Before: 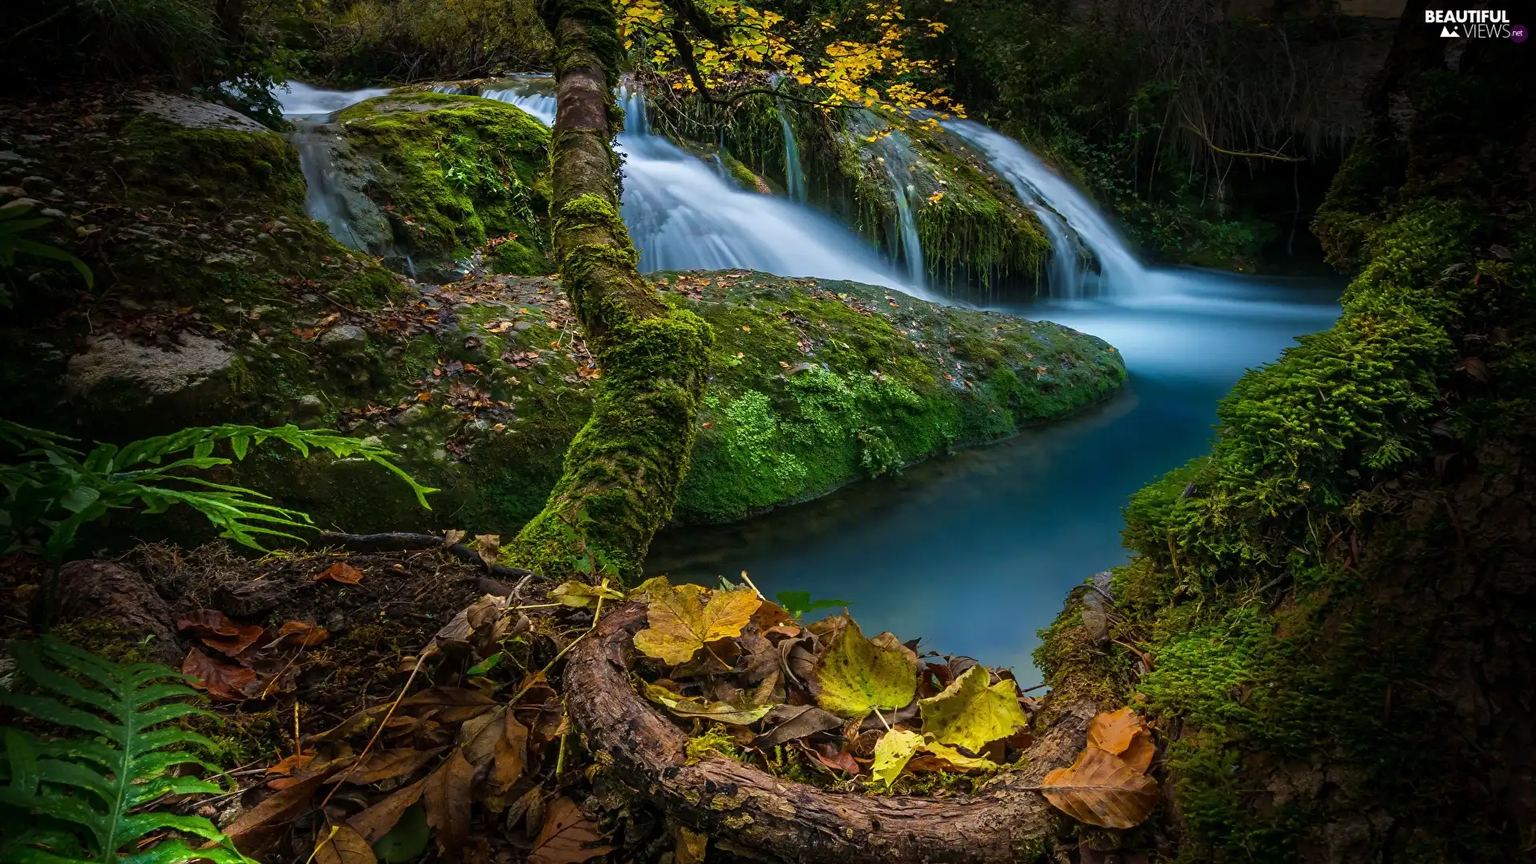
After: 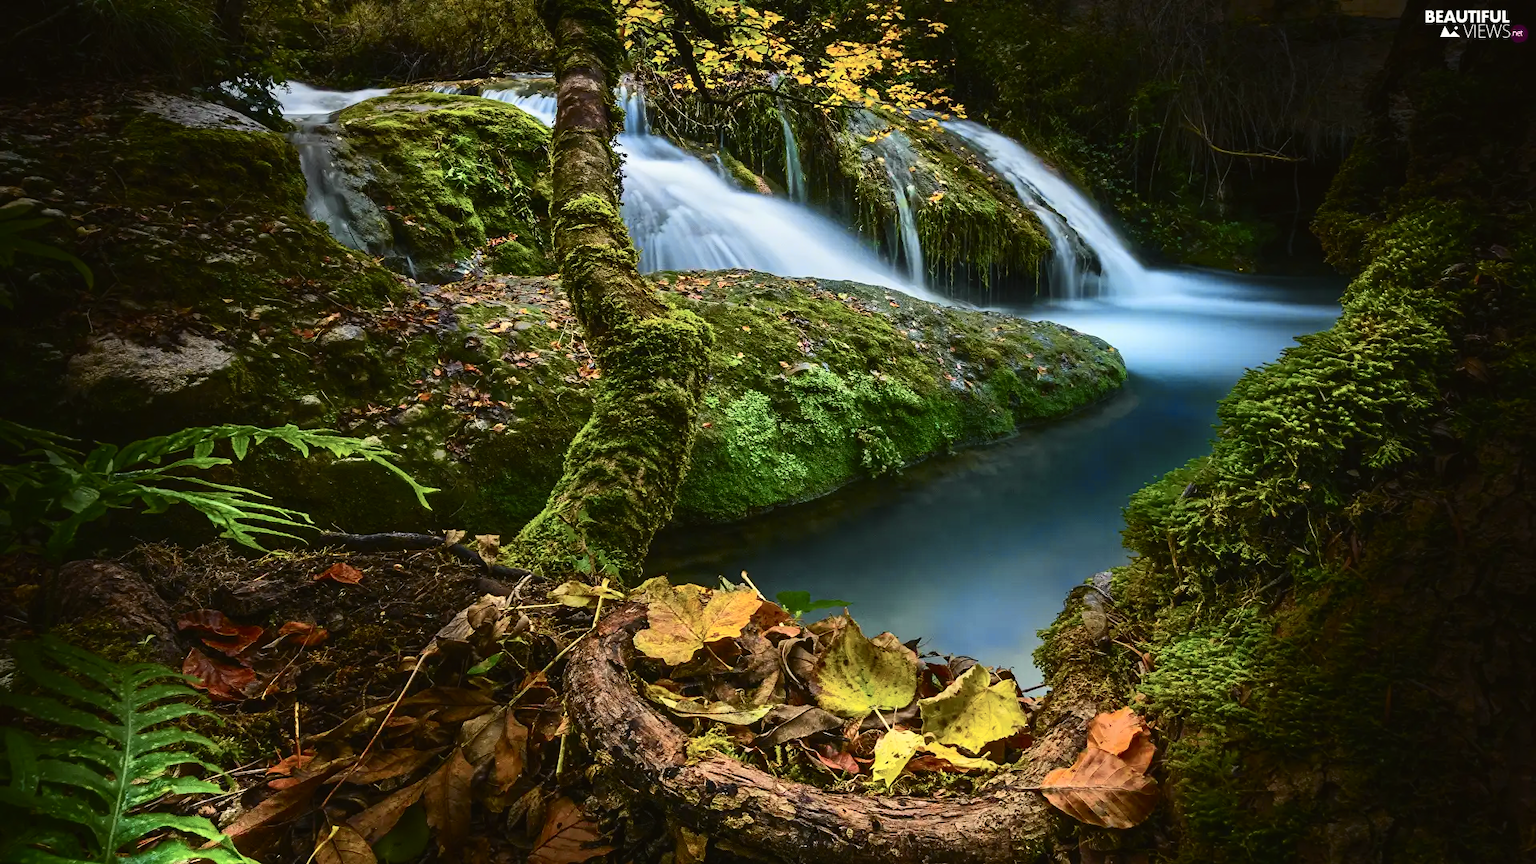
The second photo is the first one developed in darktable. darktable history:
tone curve: curves: ch0 [(0, 0.026) (0.184, 0.172) (0.391, 0.468) (0.446, 0.56) (0.605, 0.758) (0.831, 0.931) (0.992, 1)]; ch1 [(0, 0) (0.437, 0.447) (0.501, 0.502) (0.538, 0.539) (0.574, 0.589) (0.617, 0.64) (0.699, 0.749) (0.859, 0.919) (1, 1)]; ch2 [(0, 0) (0.33, 0.301) (0.421, 0.443) (0.447, 0.482) (0.499, 0.509) (0.538, 0.564) (0.585, 0.615) (0.664, 0.664) (1, 1)], color space Lab, independent channels, preserve colors none
